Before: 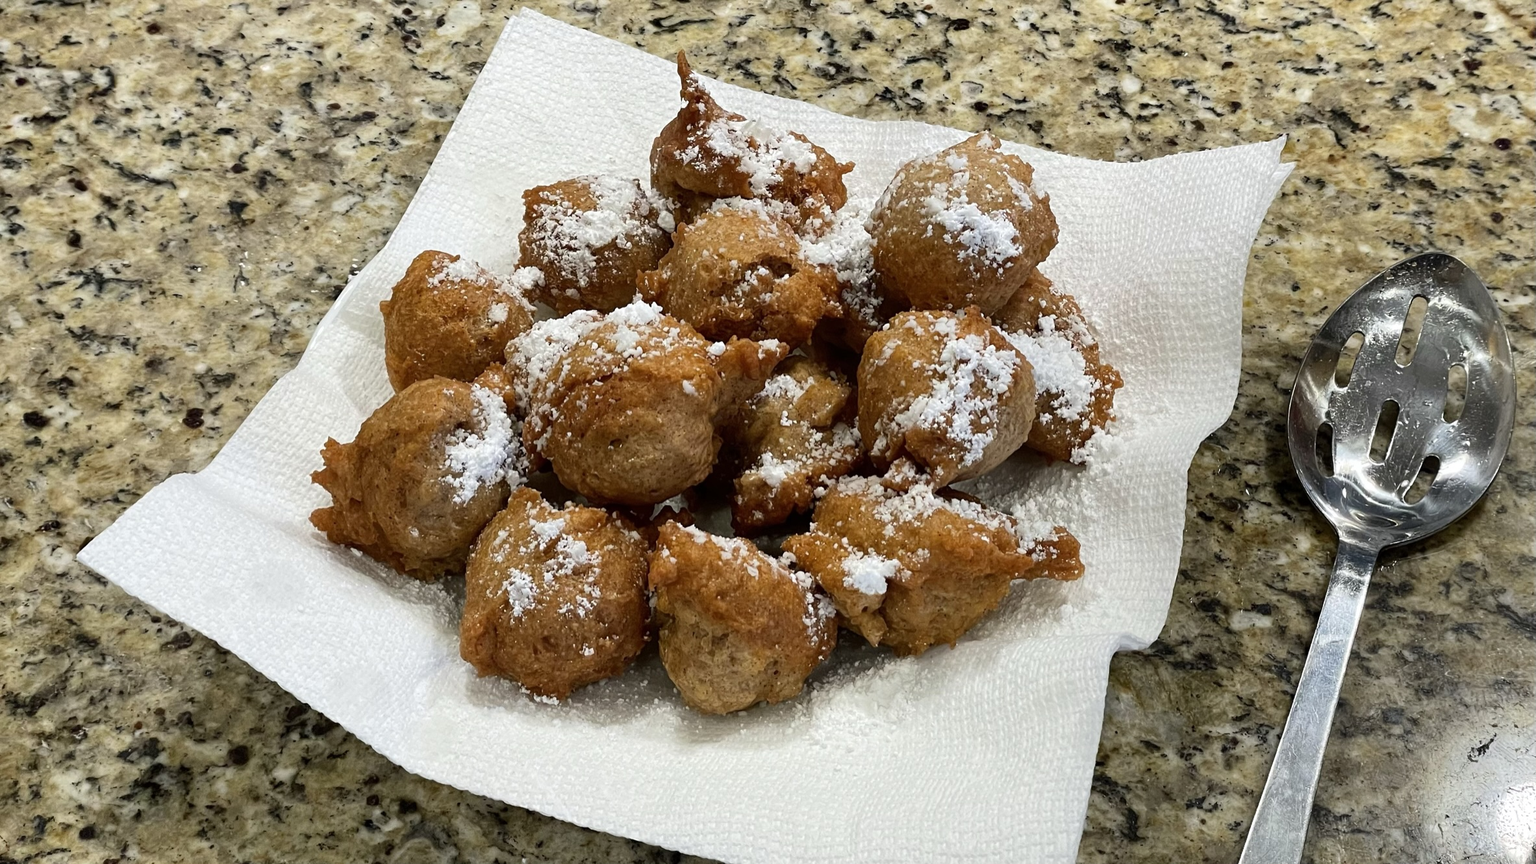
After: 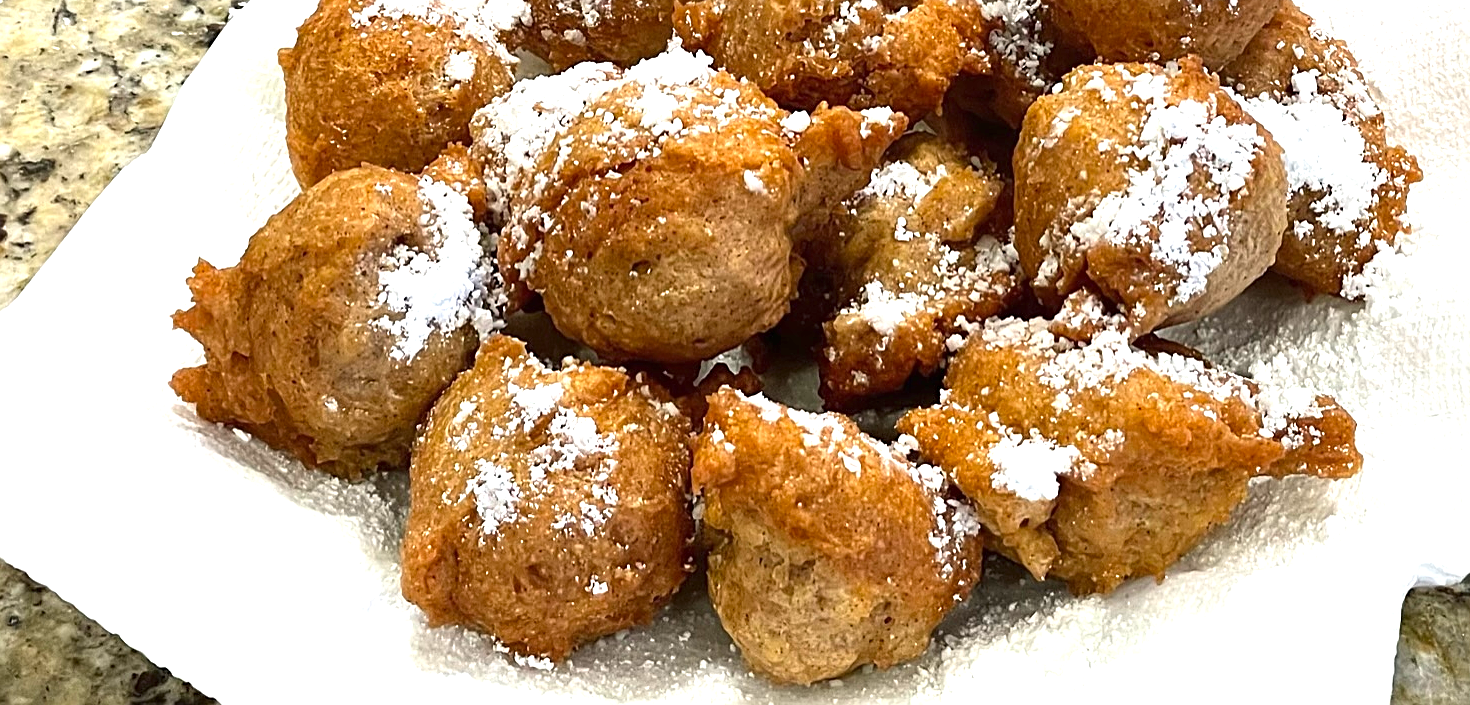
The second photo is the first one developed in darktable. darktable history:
exposure: black level correction 0, exposure 1.096 EV, compensate exposure bias true, compensate highlight preservation false
crop: left 13.022%, top 31.237%, right 24.811%, bottom 15.721%
sharpen: on, module defaults
